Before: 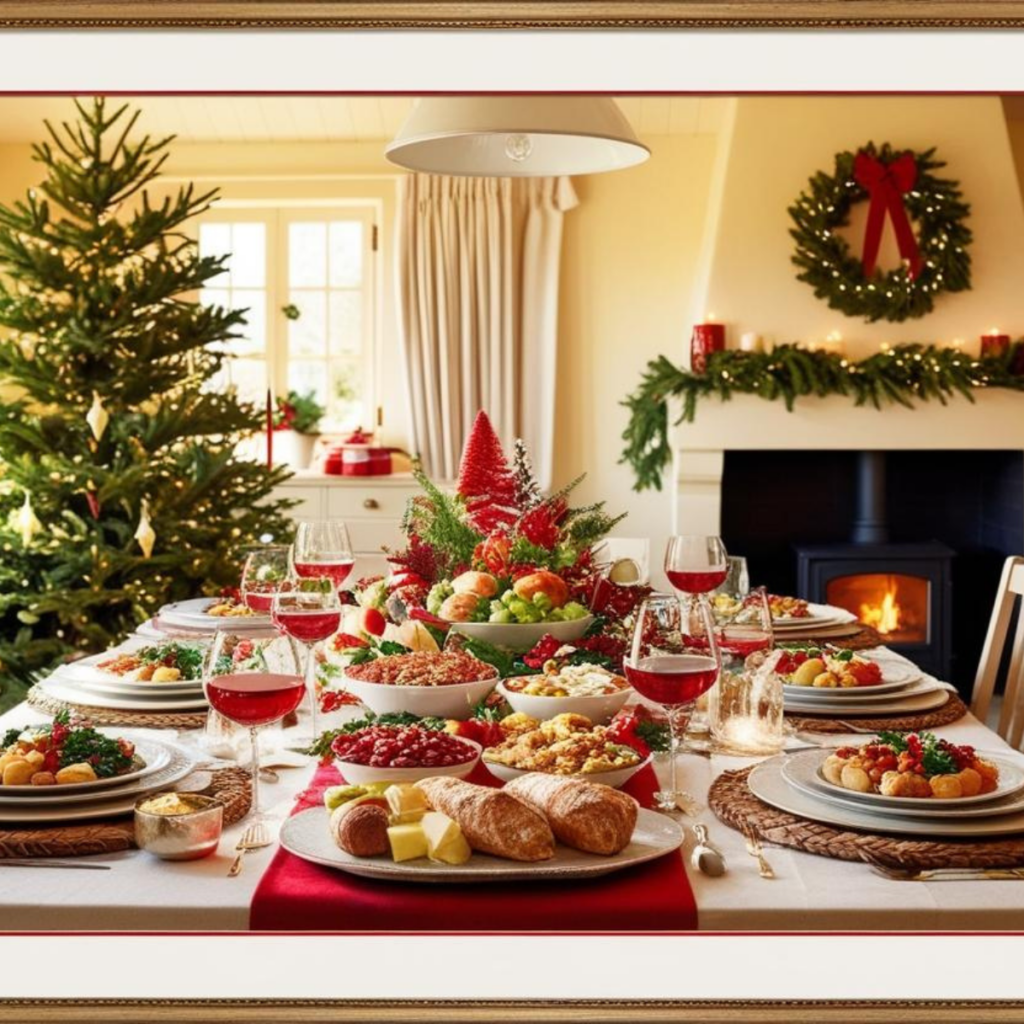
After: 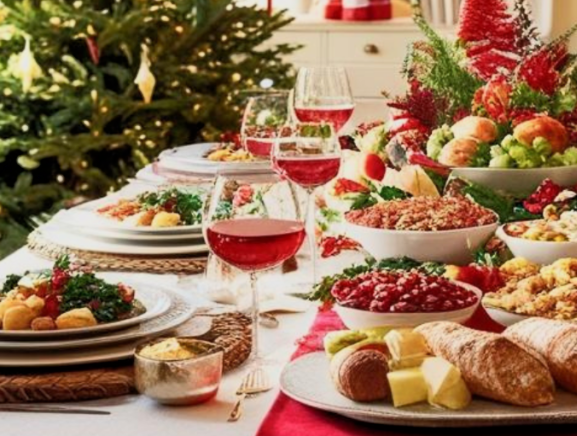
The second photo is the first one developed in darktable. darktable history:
filmic rgb: hardness 4.17, contrast 1.364, color science v6 (2022)
rgb curve: curves: ch0 [(0, 0) (0.072, 0.166) (0.217, 0.293) (0.414, 0.42) (1, 1)], compensate middle gray true, preserve colors basic power
crop: top 44.483%, right 43.593%, bottom 12.892%
